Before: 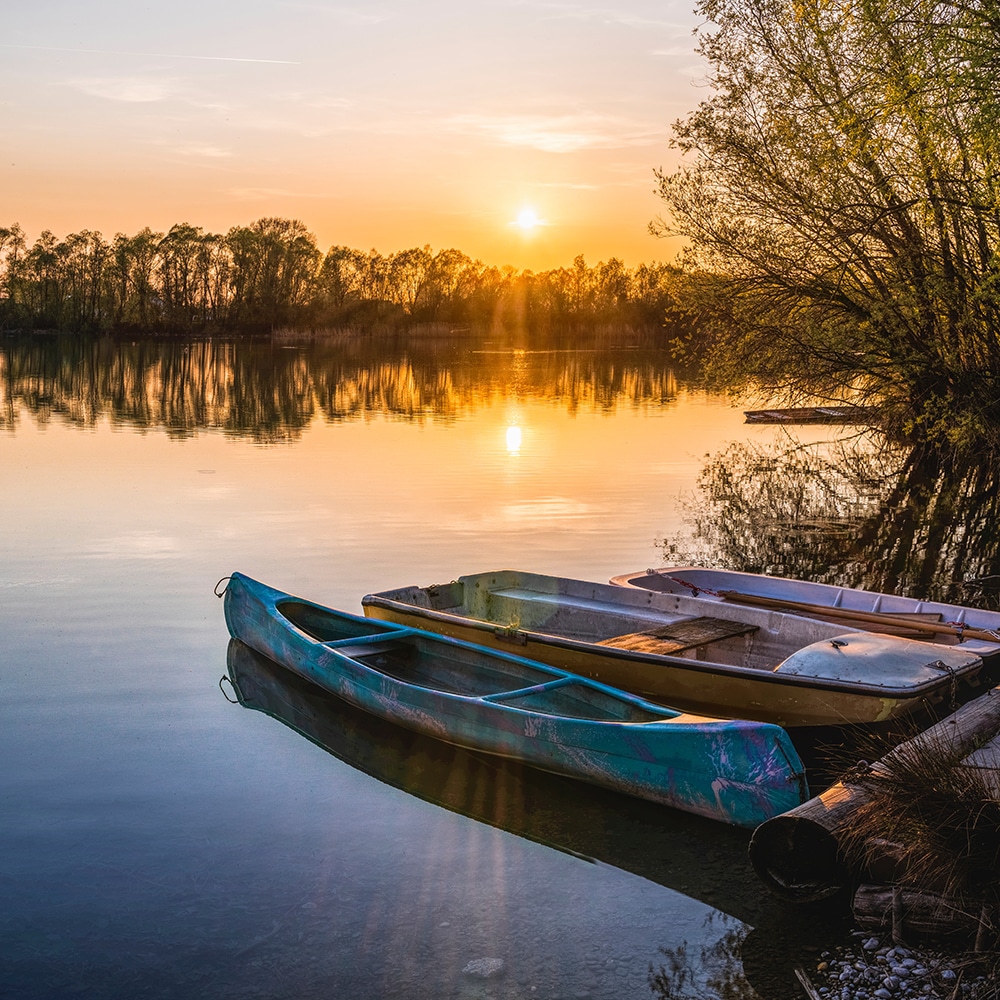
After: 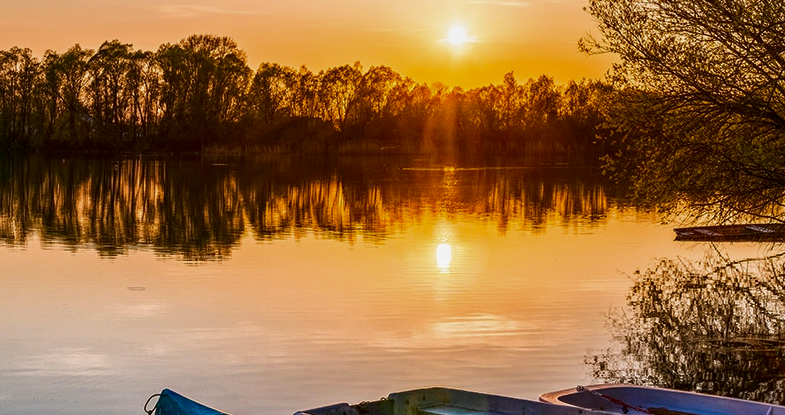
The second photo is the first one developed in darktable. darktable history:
exposure: exposure -0.064 EV, compensate highlight preservation false
crop: left 7.036%, top 18.398%, right 14.379%, bottom 40.043%
contrast brightness saturation: brightness -0.25, saturation 0.2
